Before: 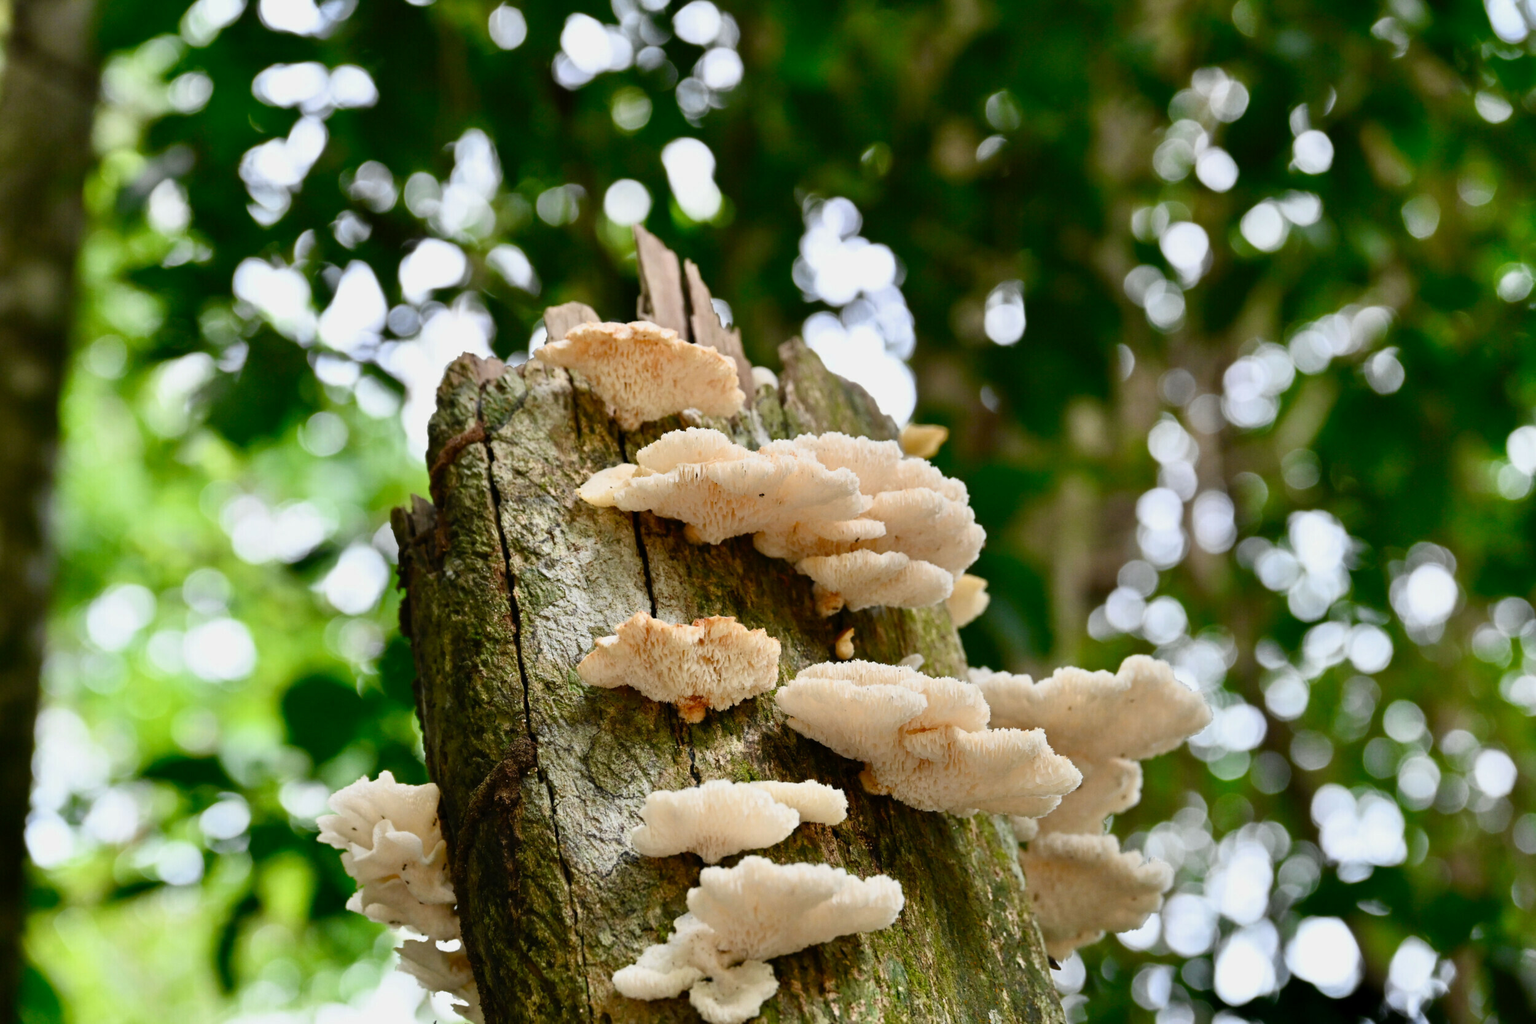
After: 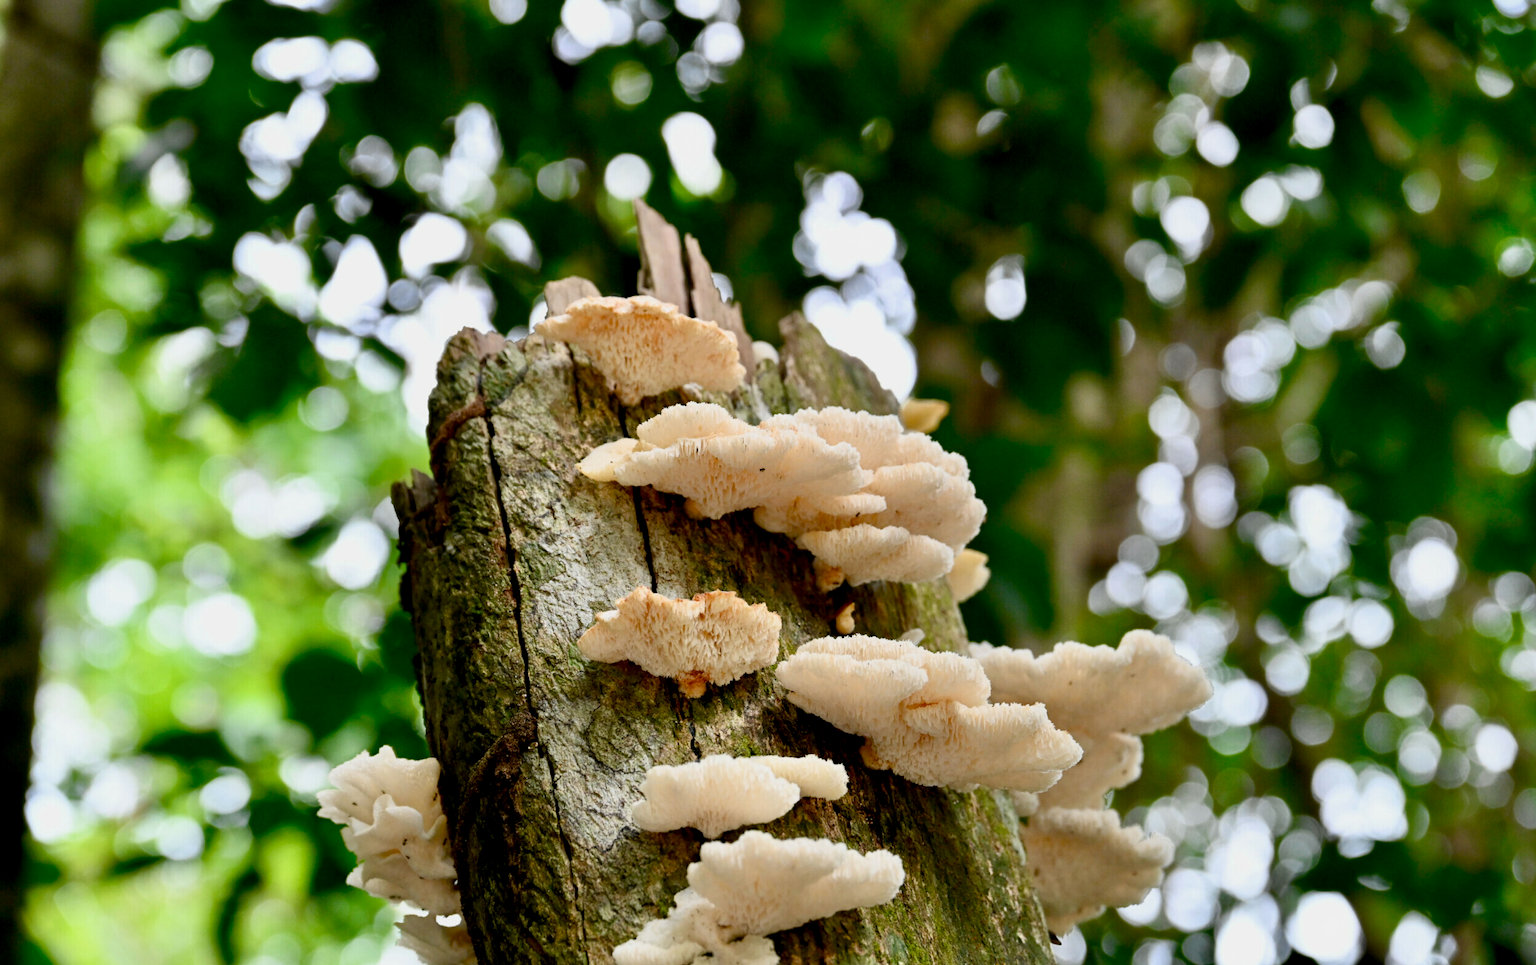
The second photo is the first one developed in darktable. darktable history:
contrast equalizer: y [[0.5, 0.488, 0.462, 0.461, 0.491, 0.5], [0.5 ×6], [0.5 ×6], [0 ×6], [0 ×6]], mix 0.157
exposure: black level correction 0.007, compensate highlight preservation false
crop and rotate: top 2.631%, bottom 3.068%
